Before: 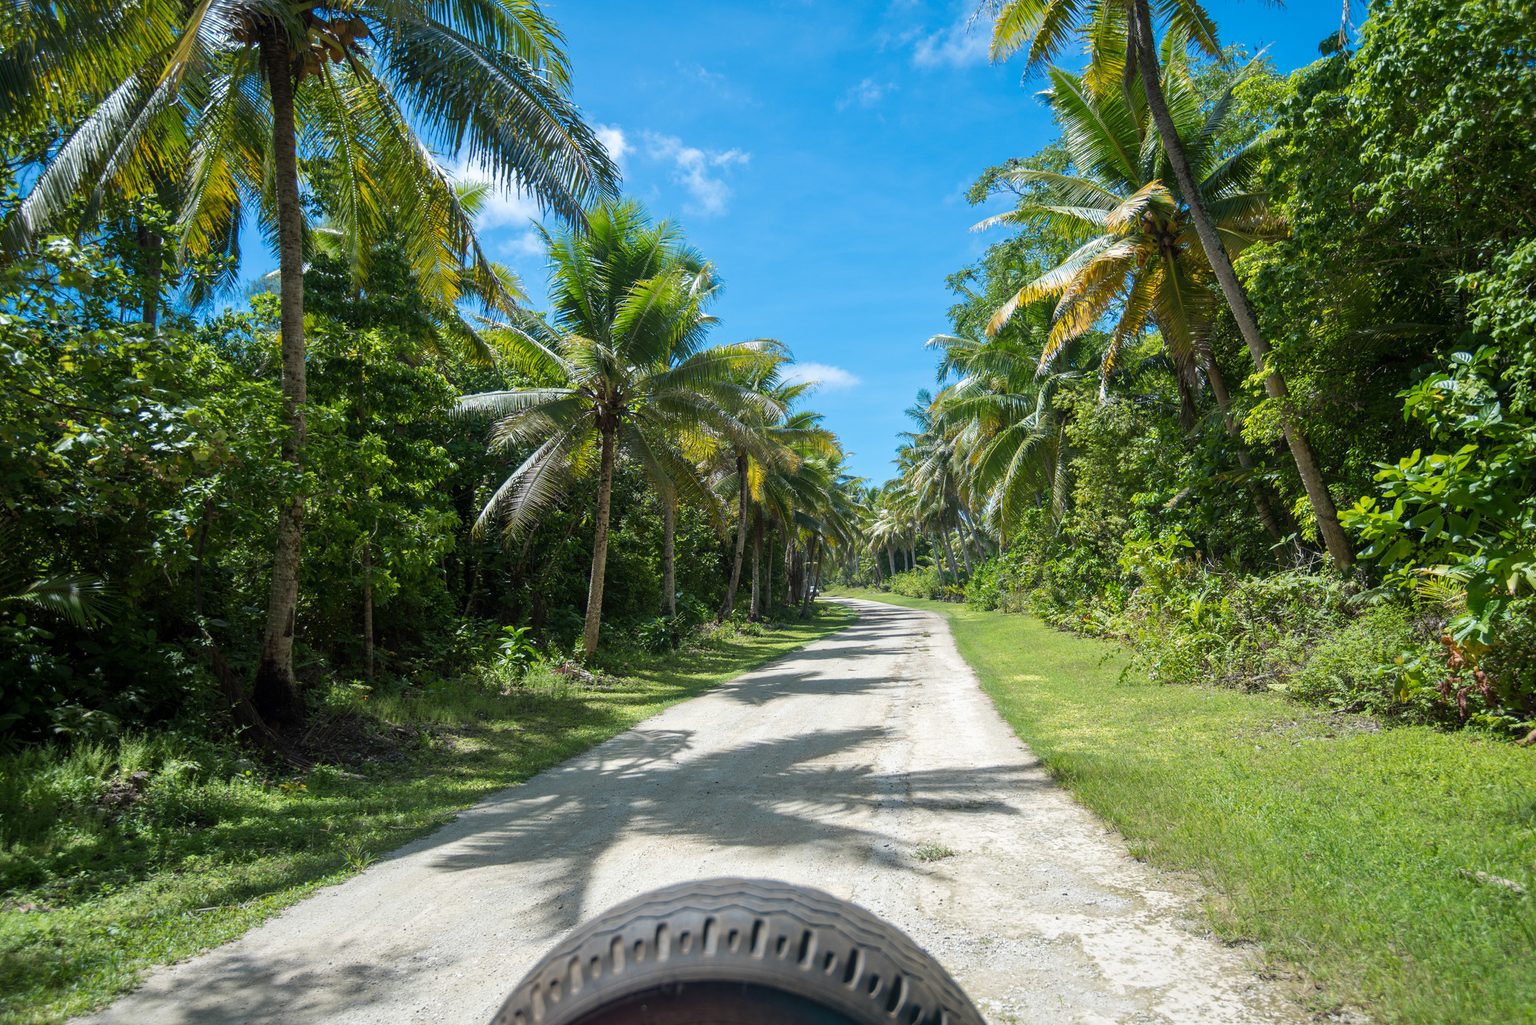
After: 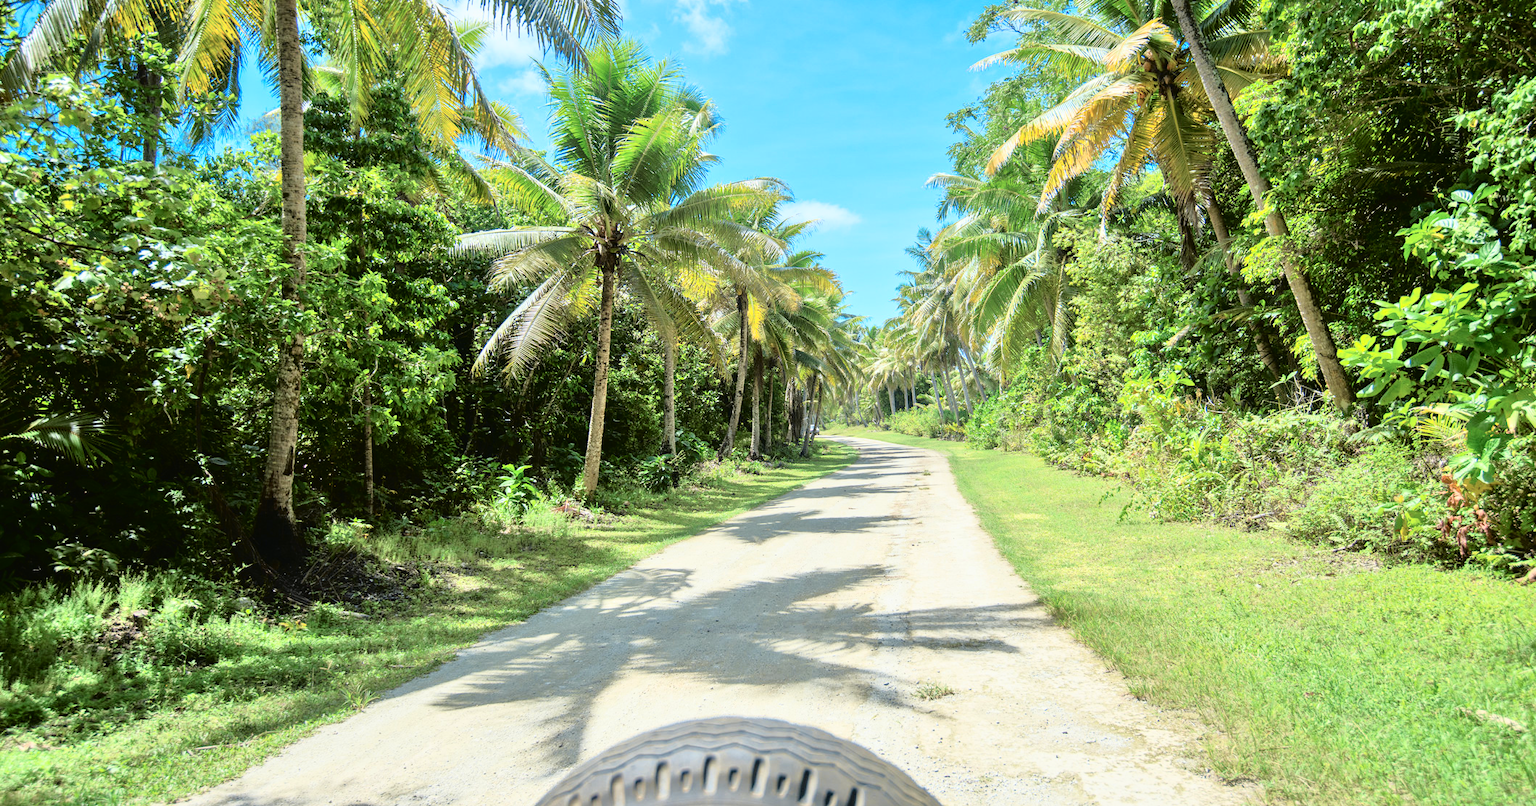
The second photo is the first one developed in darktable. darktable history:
tone equalizer: -7 EV 0.15 EV, -6 EV 0.6 EV, -5 EV 1.15 EV, -4 EV 1.33 EV, -3 EV 1.15 EV, -2 EV 0.6 EV, -1 EV 0.15 EV, mask exposure compensation -0.5 EV
crop and rotate: top 15.774%, bottom 5.506%
tone curve: curves: ch0 [(0, 0.023) (0.087, 0.065) (0.184, 0.168) (0.45, 0.54) (0.57, 0.683) (0.706, 0.841) (0.877, 0.948) (1, 0.984)]; ch1 [(0, 0) (0.388, 0.369) (0.447, 0.447) (0.505, 0.5) (0.534, 0.535) (0.563, 0.563) (0.579, 0.59) (0.644, 0.663) (1, 1)]; ch2 [(0, 0) (0.301, 0.259) (0.385, 0.395) (0.492, 0.496) (0.518, 0.537) (0.583, 0.605) (0.673, 0.667) (1, 1)], color space Lab, independent channels, preserve colors none
